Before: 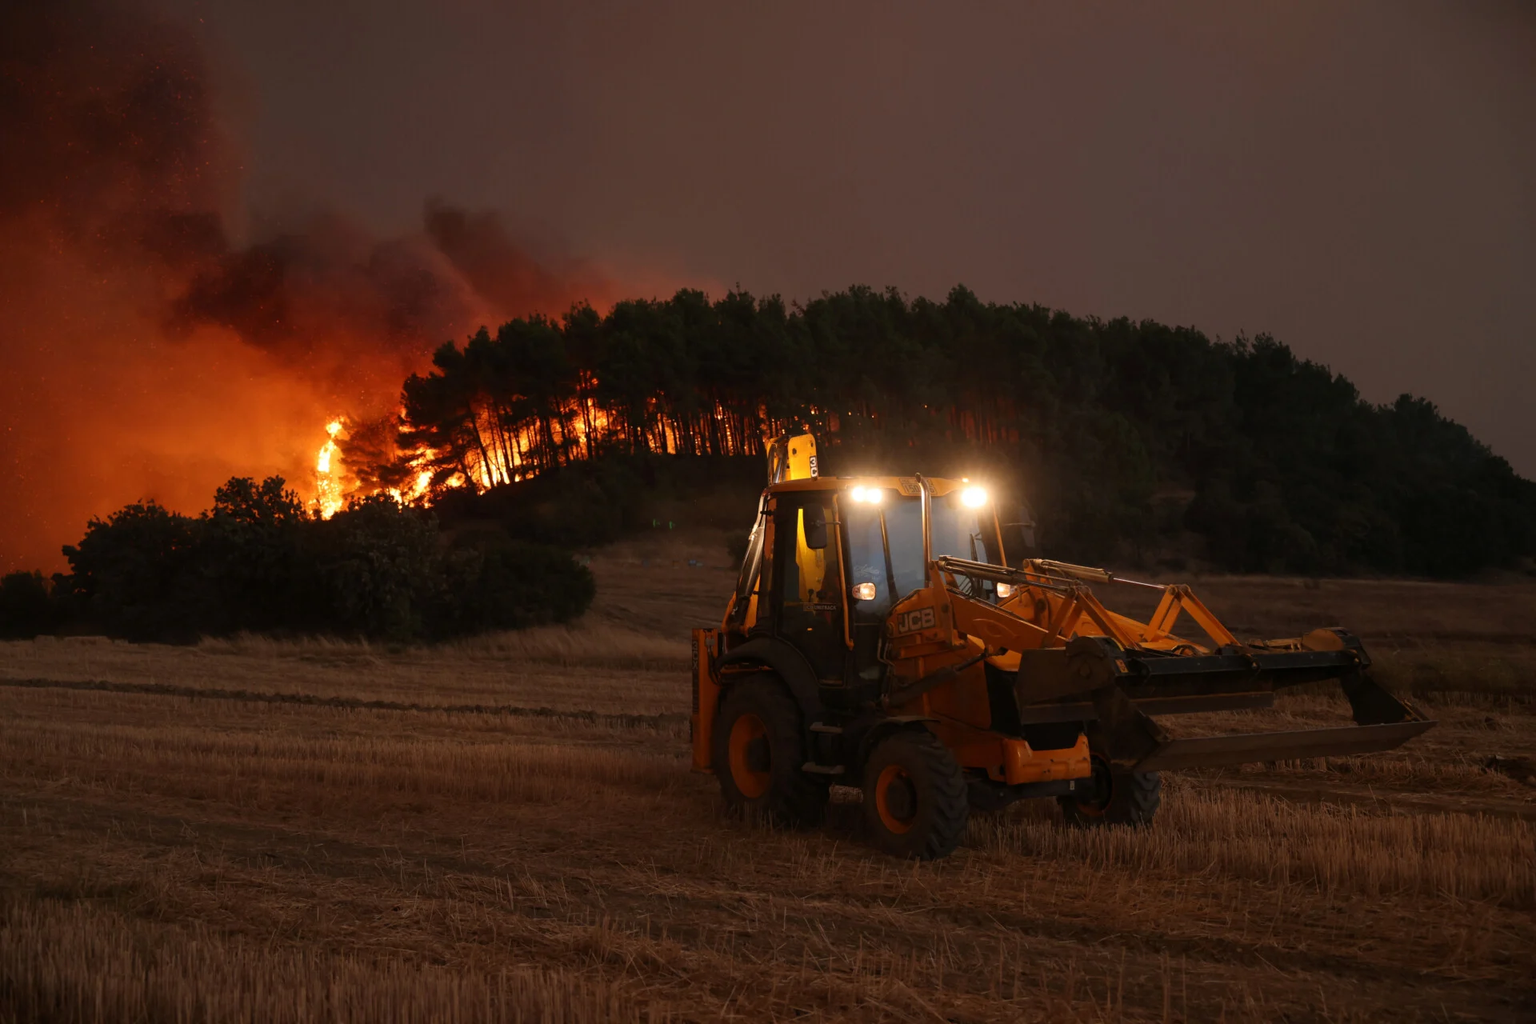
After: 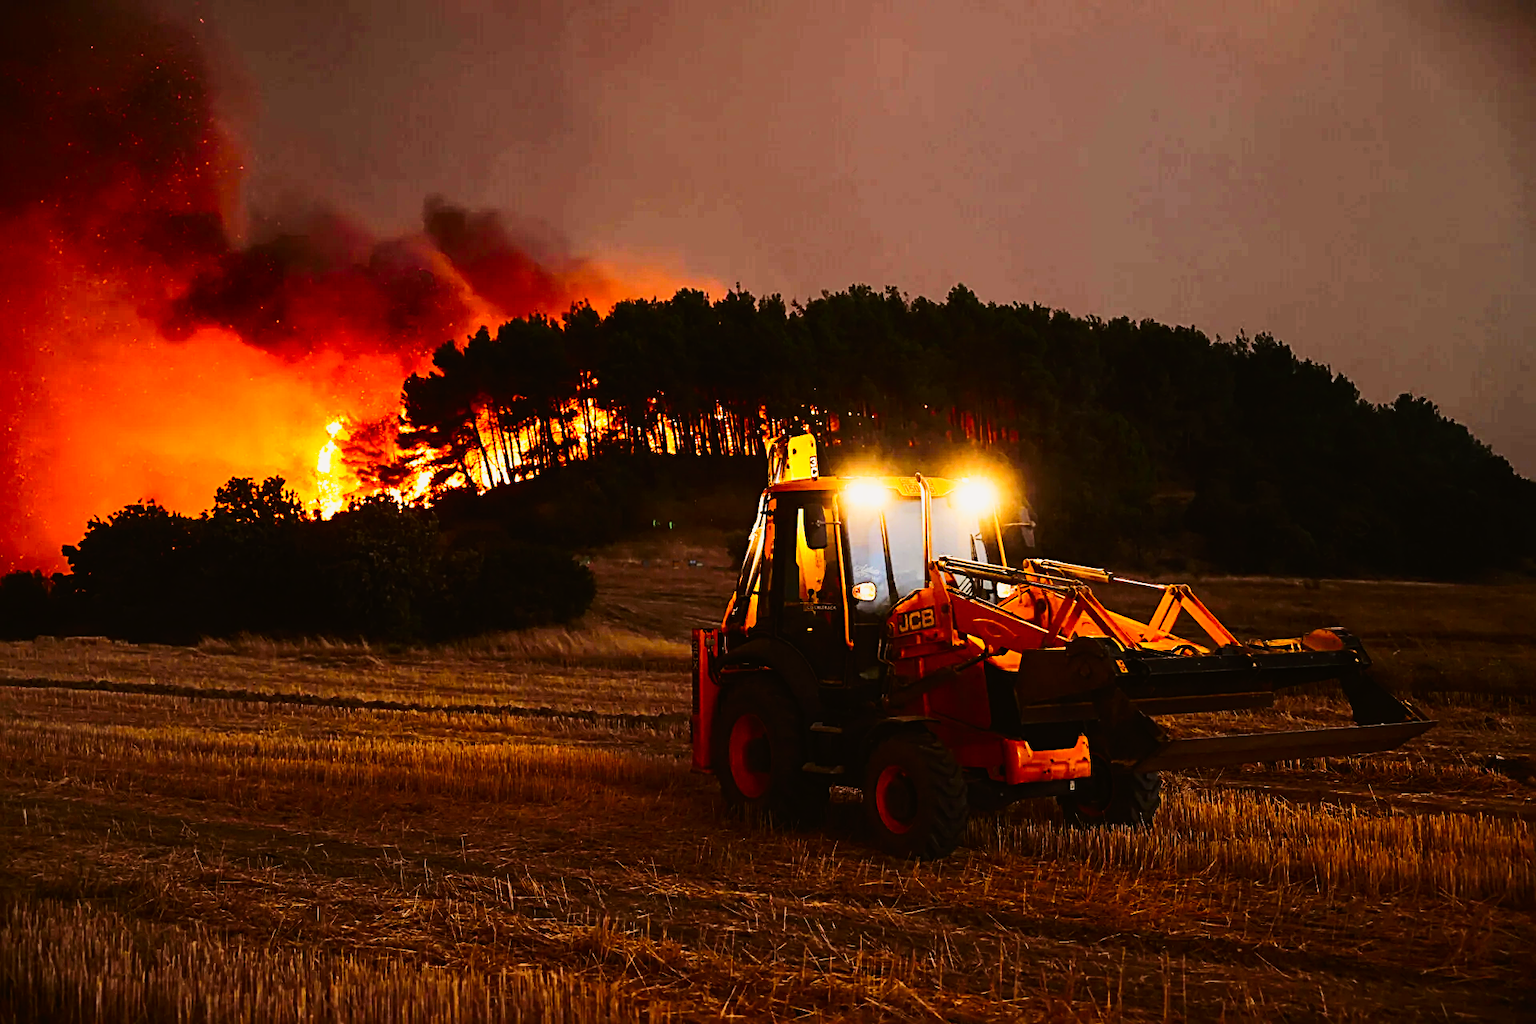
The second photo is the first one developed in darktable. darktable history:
base curve: curves: ch0 [(0, 0) (0.007, 0.004) (0.027, 0.03) (0.046, 0.07) (0.207, 0.54) (0.442, 0.872) (0.673, 0.972) (1, 1)], preserve colors none
sharpen: radius 3.046, amount 0.759
tone curve: curves: ch0 [(0, 0.011) (0.104, 0.085) (0.236, 0.234) (0.398, 0.507) (0.472, 0.62) (0.641, 0.773) (0.835, 0.883) (1, 0.961)]; ch1 [(0, 0) (0.353, 0.344) (0.43, 0.401) (0.479, 0.476) (0.502, 0.504) (0.54, 0.542) (0.602, 0.613) (0.638, 0.668) (0.693, 0.727) (1, 1)]; ch2 [(0, 0) (0.34, 0.314) (0.434, 0.43) (0.5, 0.506) (0.528, 0.534) (0.55, 0.567) (0.595, 0.613) (0.644, 0.729) (1, 1)], color space Lab, independent channels, preserve colors none
